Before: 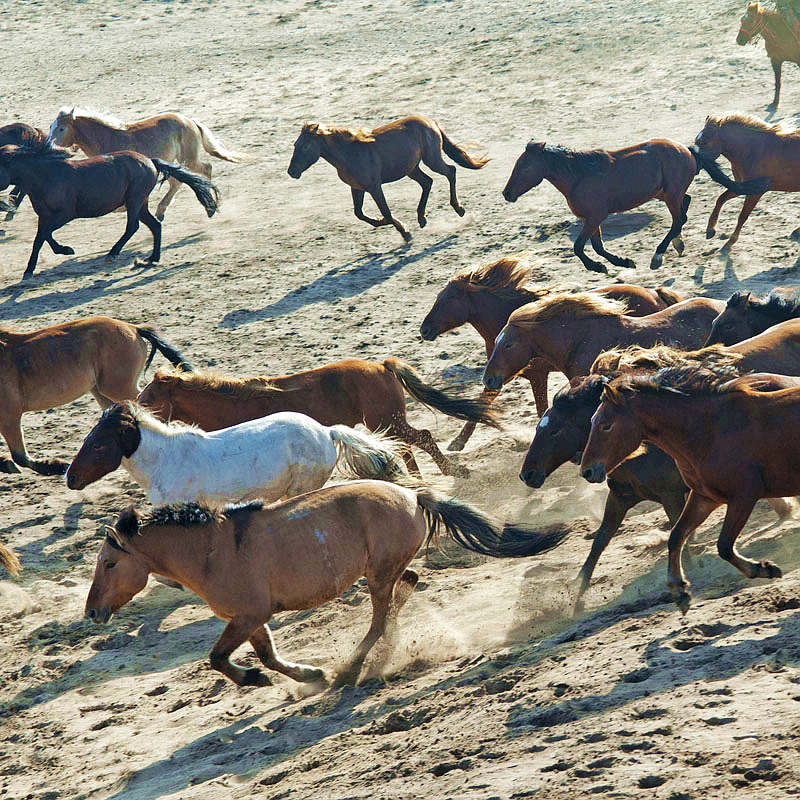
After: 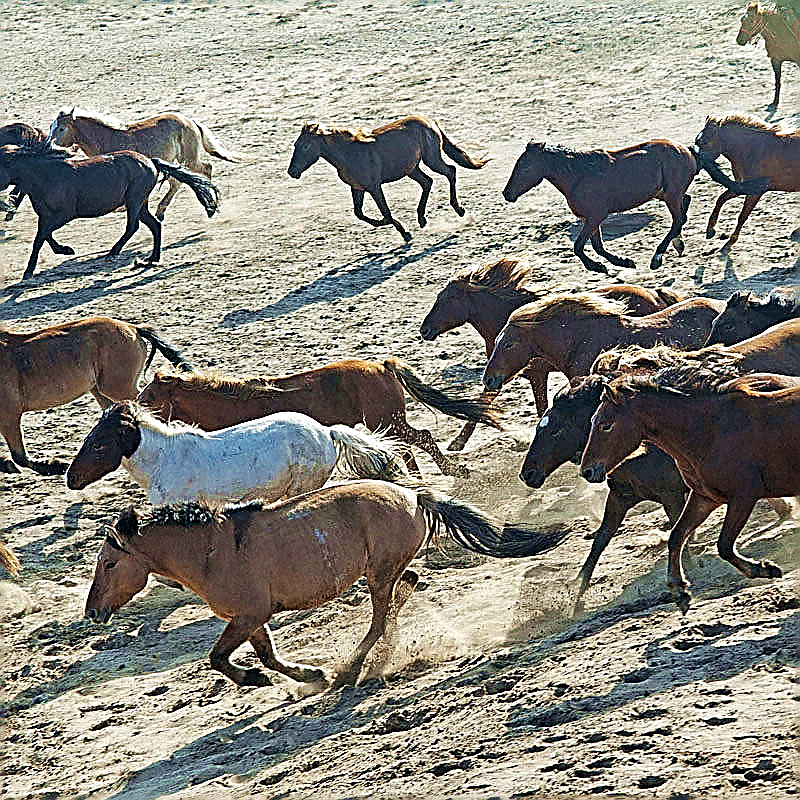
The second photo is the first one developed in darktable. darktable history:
sharpen: amount 1.856
